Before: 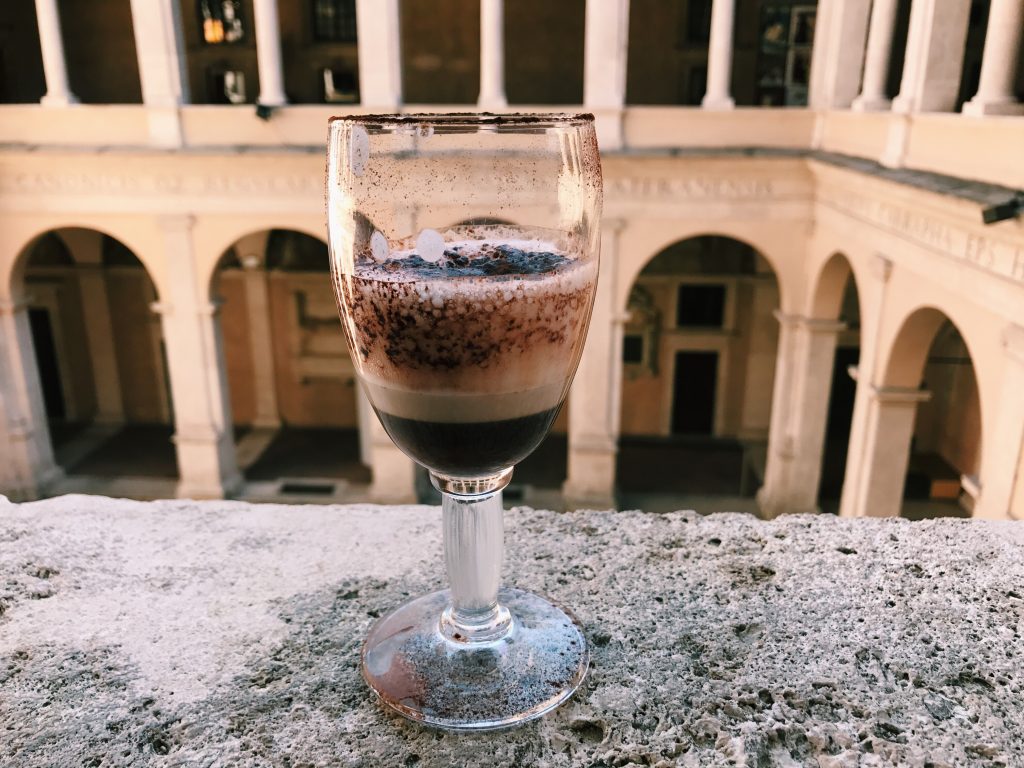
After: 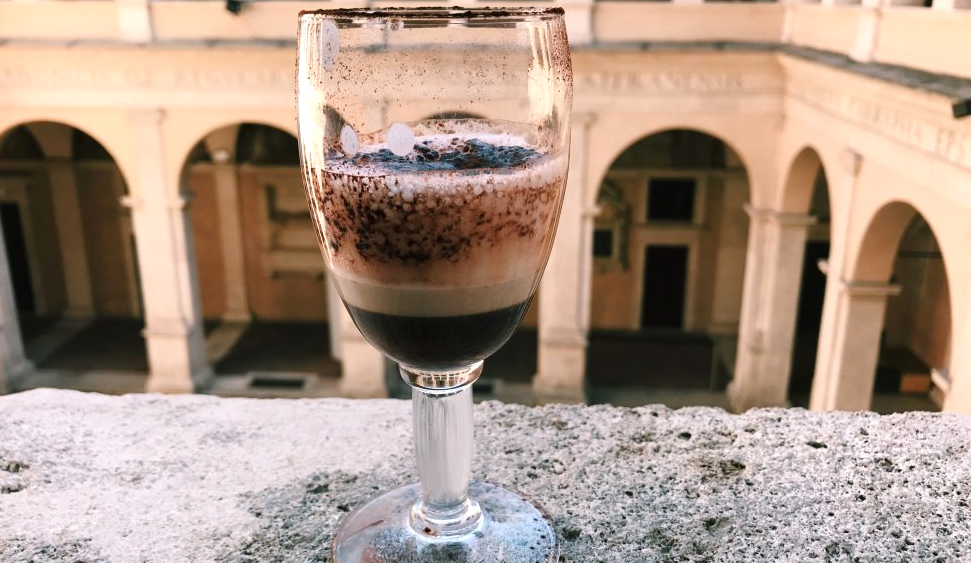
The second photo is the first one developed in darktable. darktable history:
crop and rotate: left 2.991%, top 13.829%, right 2.131%, bottom 12.785%
exposure: exposure 0.2 EV, compensate highlight preservation false
